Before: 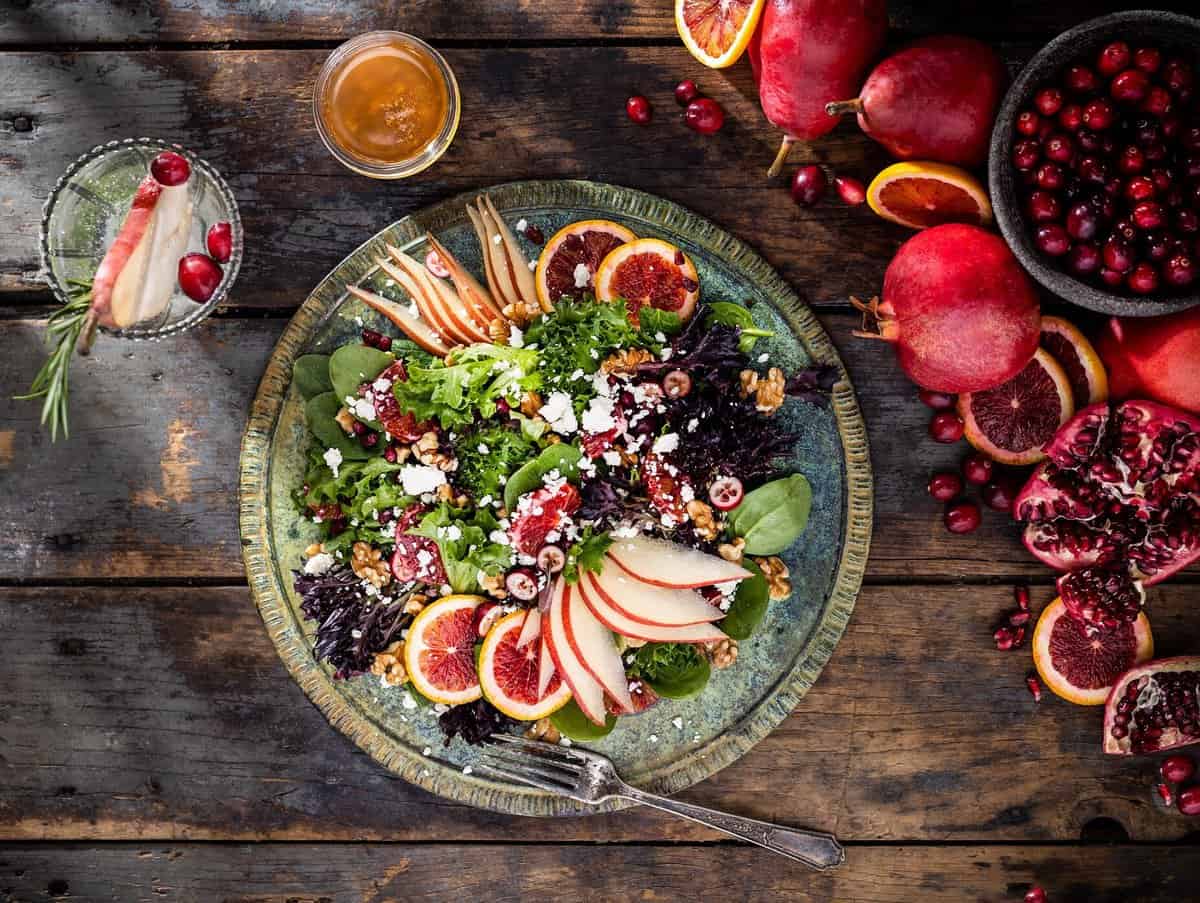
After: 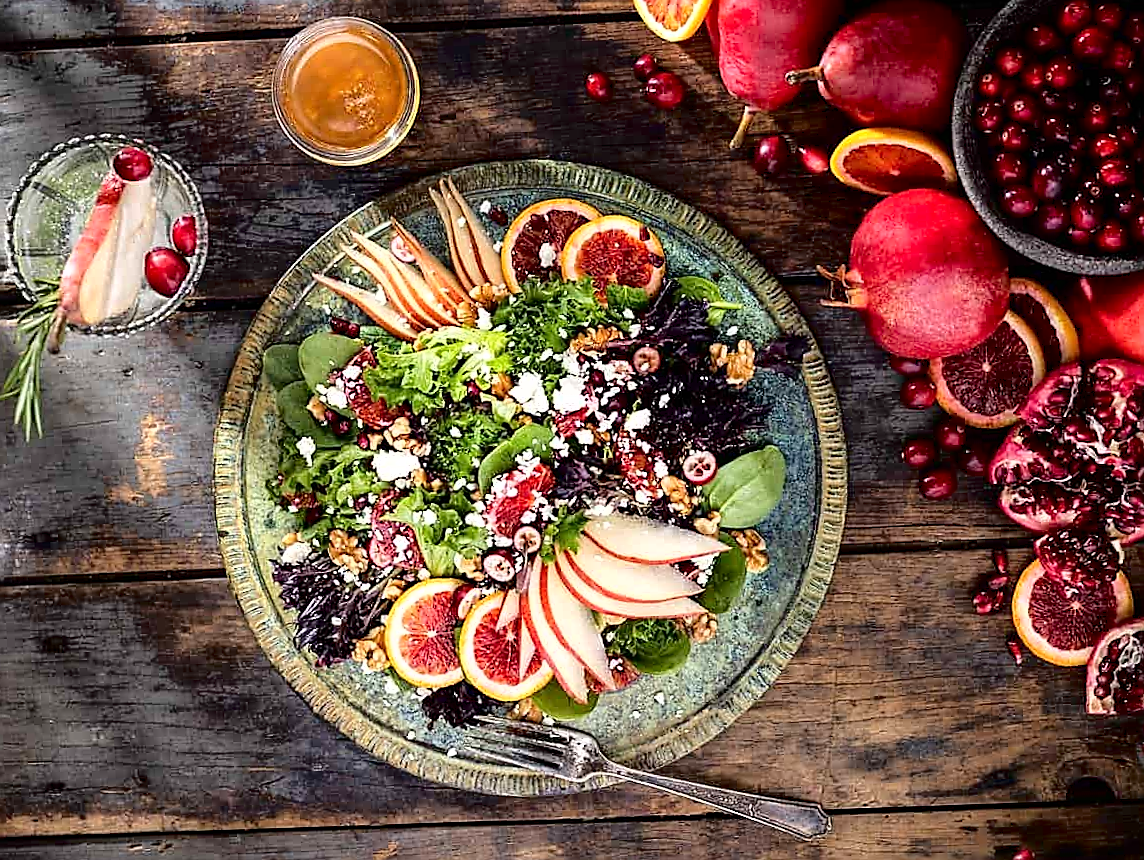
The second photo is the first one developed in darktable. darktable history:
levels: levels [0, 0.478, 1]
rotate and perspective: rotation -2.12°, lens shift (vertical) 0.009, lens shift (horizontal) -0.008, automatic cropping original format, crop left 0.036, crop right 0.964, crop top 0.05, crop bottom 0.959
sharpen: radius 1.4, amount 1.25, threshold 0.7
exposure: exposure 0.3 EV, compensate highlight preservation false
fill light: exposure -2 EV, width 8.6
